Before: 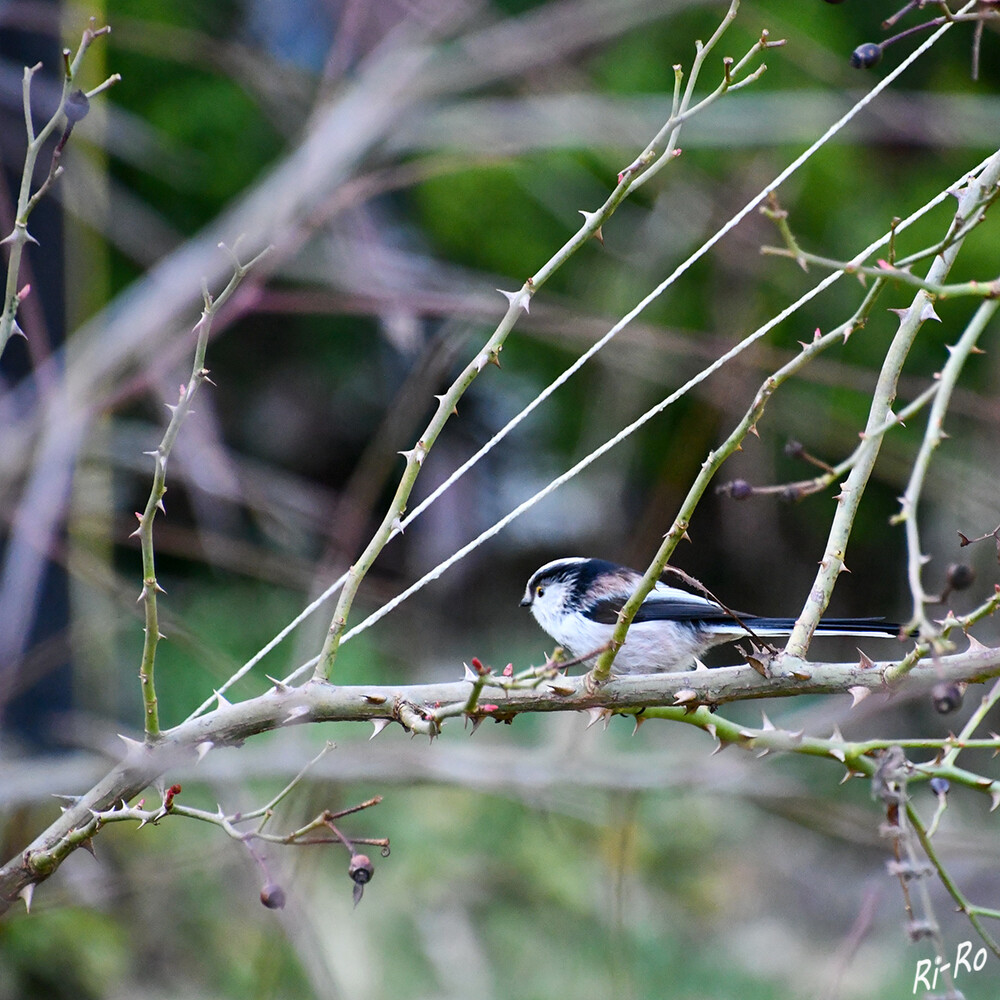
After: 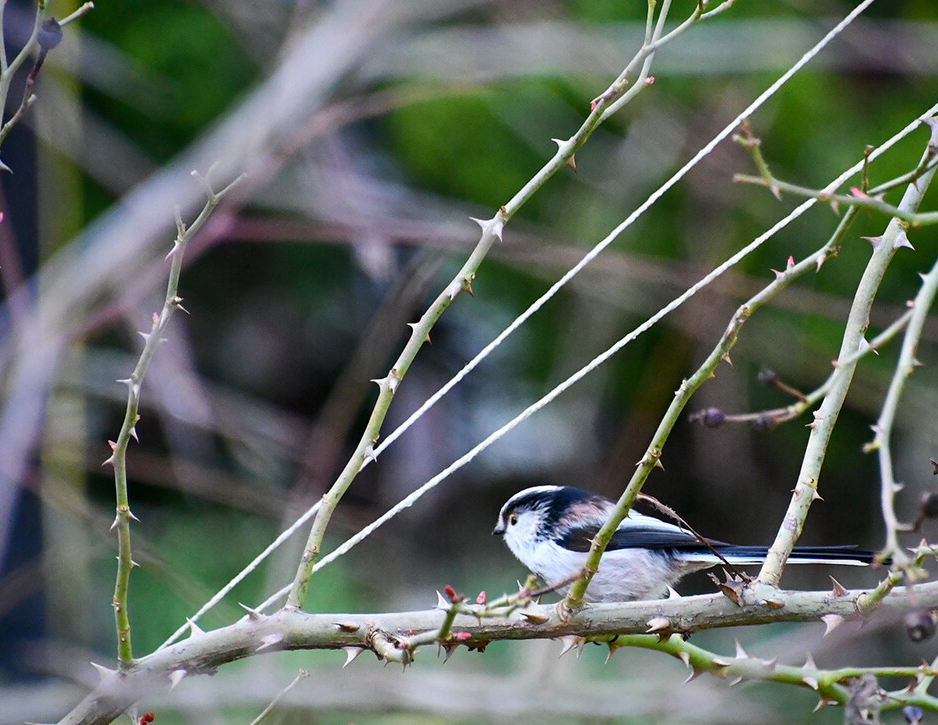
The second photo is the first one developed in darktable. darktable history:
crop: left 2.737%, top 7.287%, right 3.421%, bottom 20.179%
vignetting: brightness -0.233, saturation 0.141
